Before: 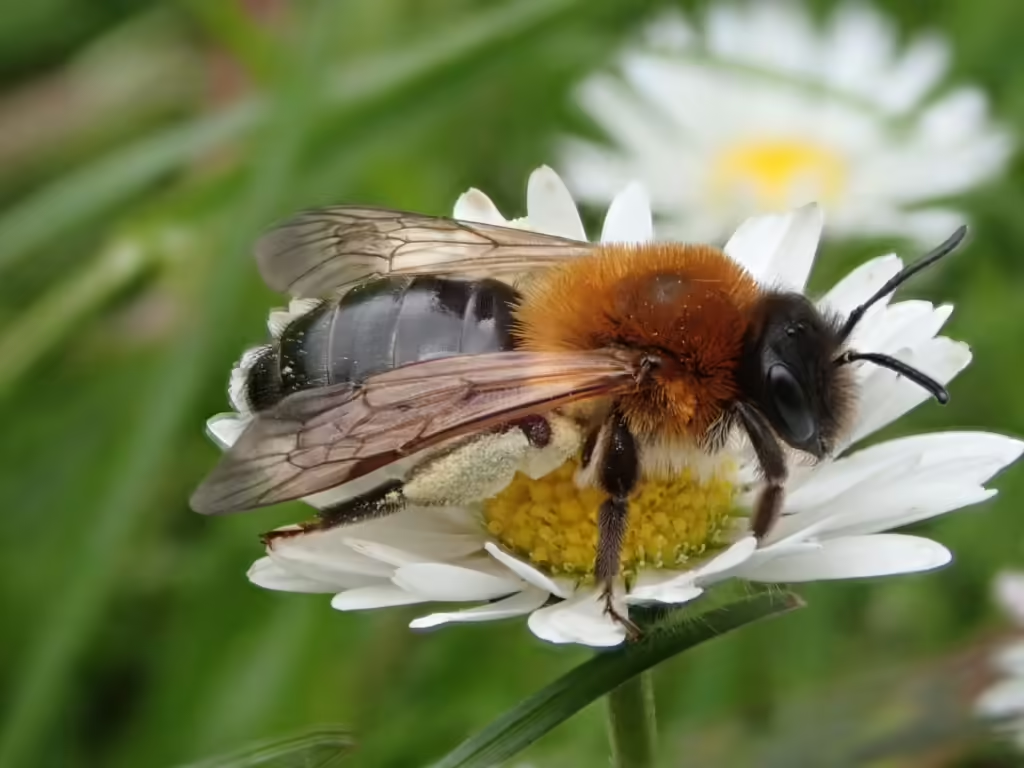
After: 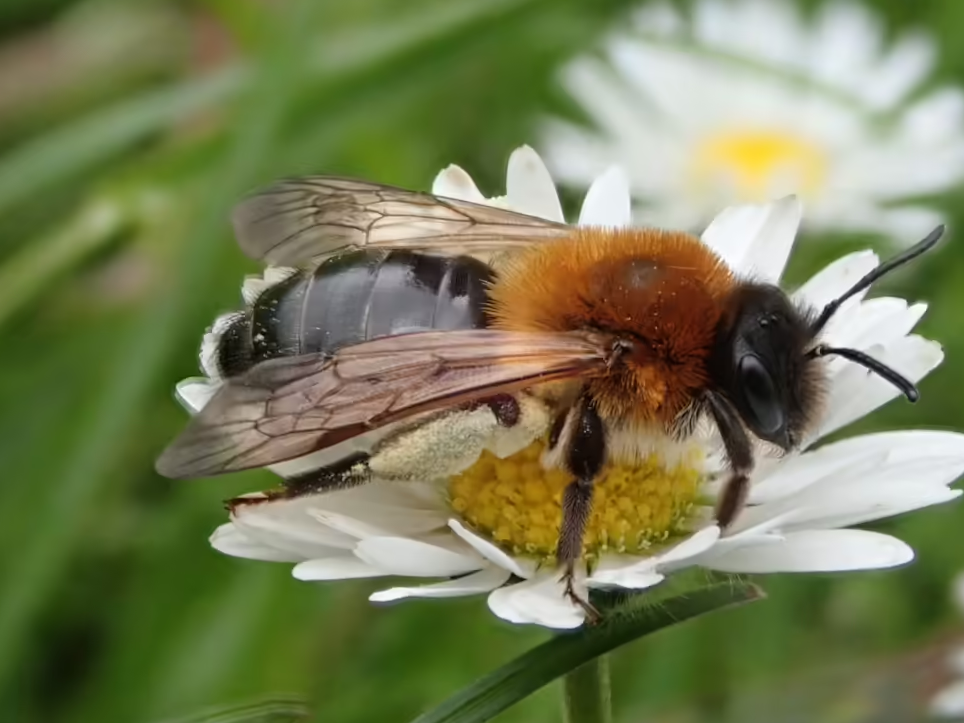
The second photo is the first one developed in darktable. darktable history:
crop and rotate: angle -2.69°
